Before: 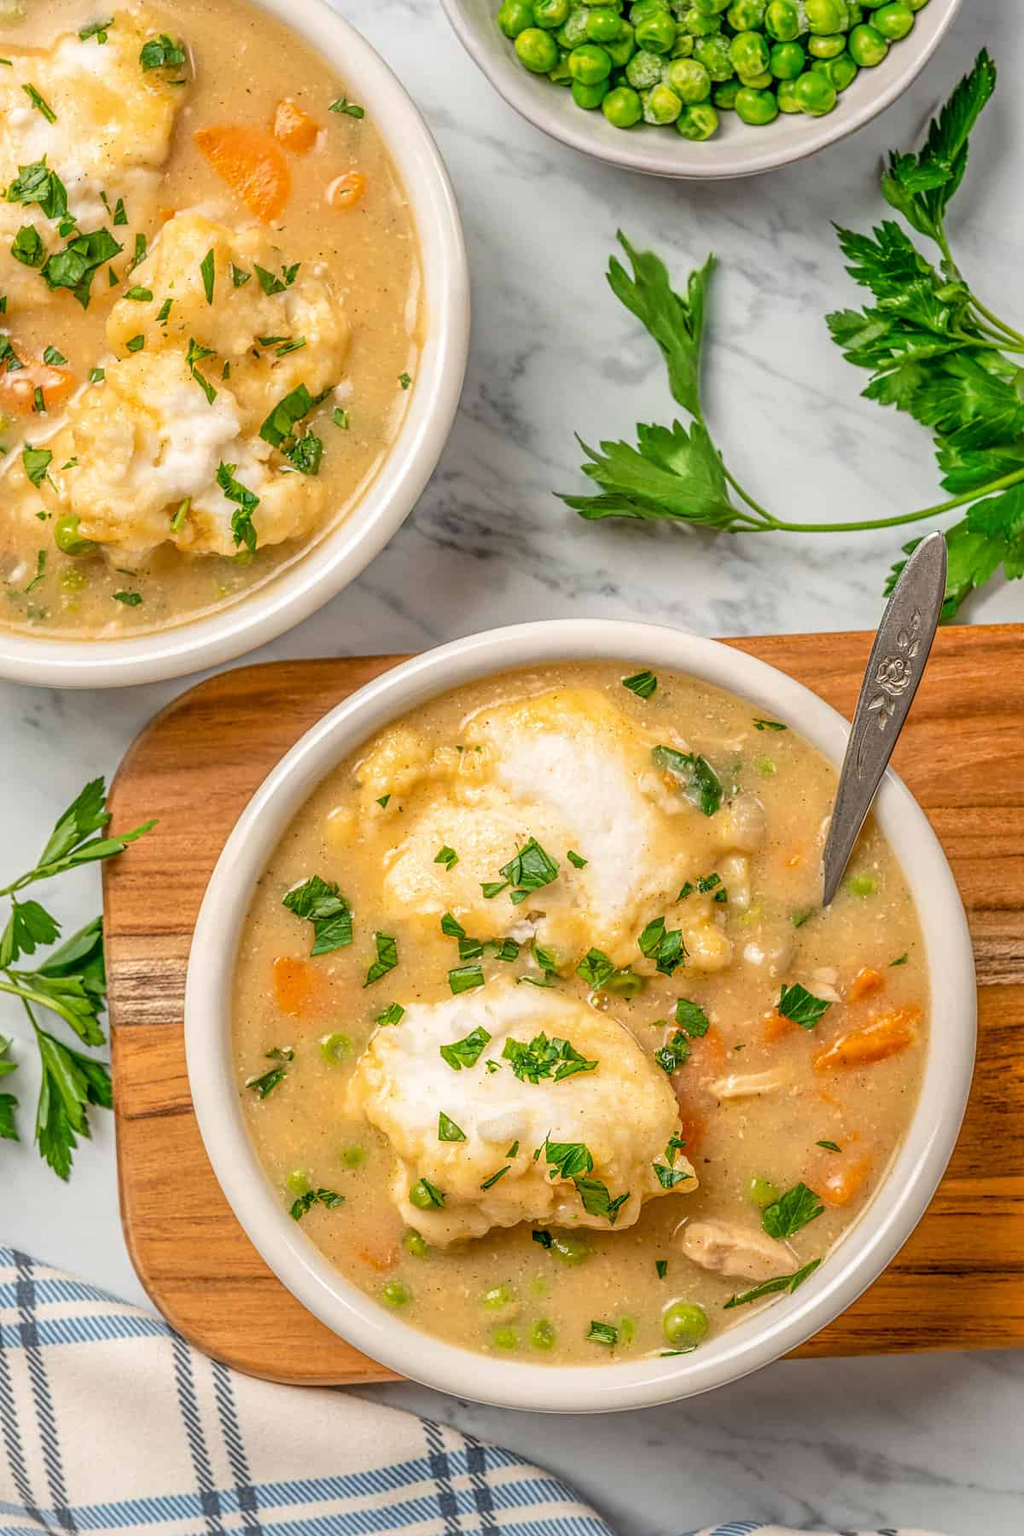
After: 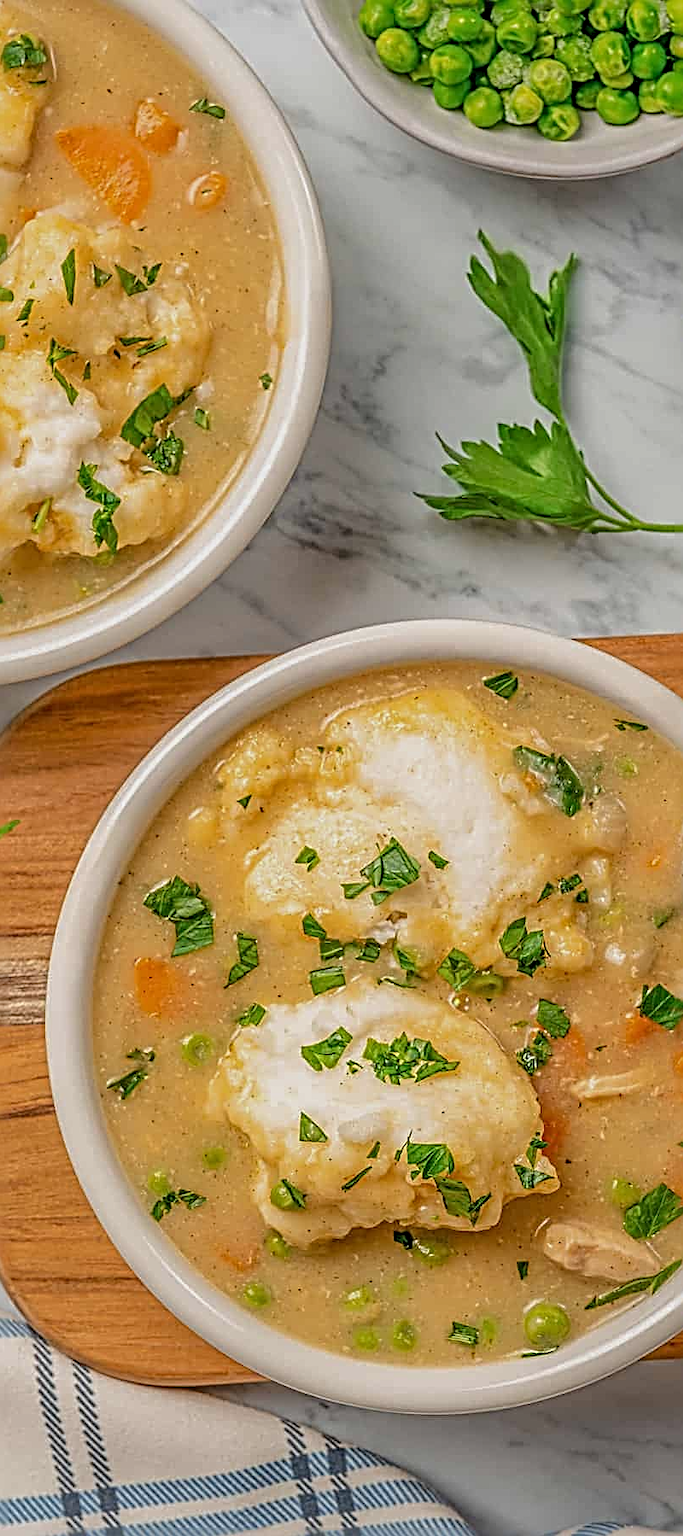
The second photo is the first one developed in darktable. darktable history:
crop and rotate: left 13.623%, right 19.585%
sharpen: radius 3.661, amount 0.927
tone equalizer: -8 EV 0.241 EV, -7 EV 0.393 EV, -6 EV 0.455 EV, -5 EV 0.229 EV, -3 EV -0.246 EV, -2 EV -0.436 EV, -1 EV -0.408 EV, +0 EV -0.246 EV, edges refinement/feathering 500, mask exposure compensation -1.57 EV, preserve details guided filter
